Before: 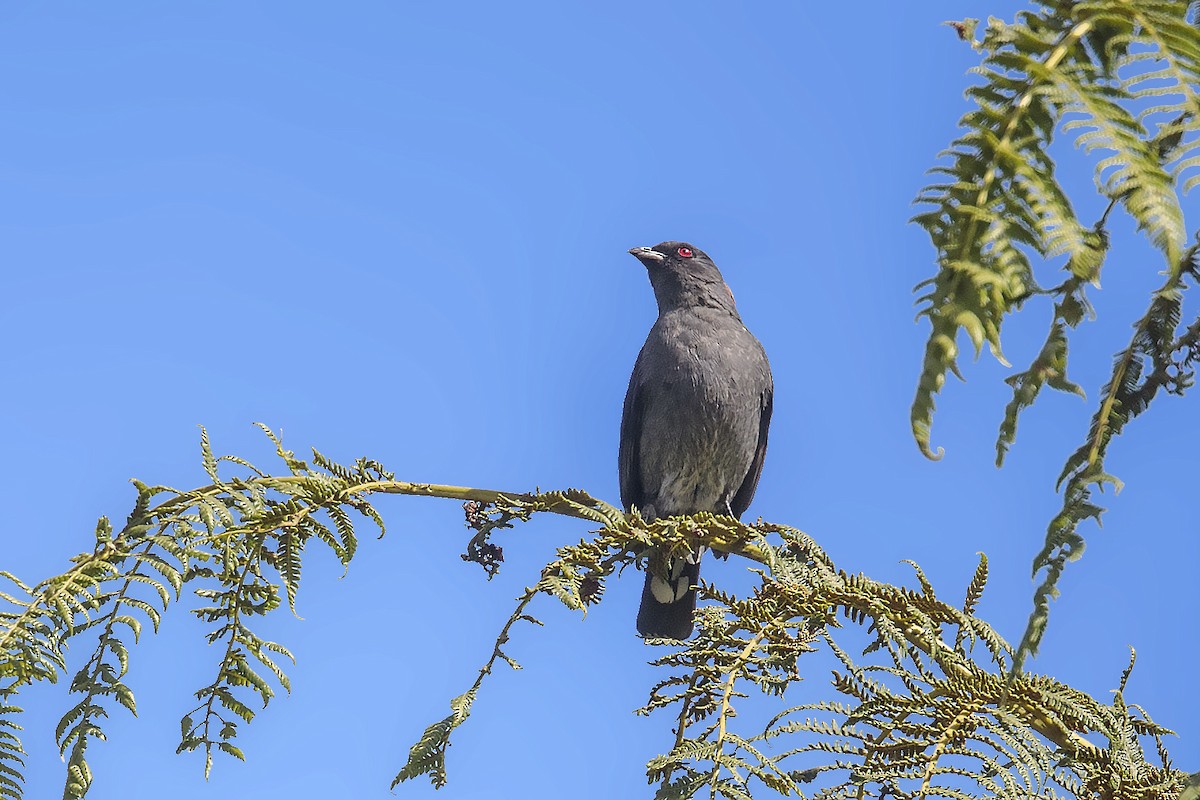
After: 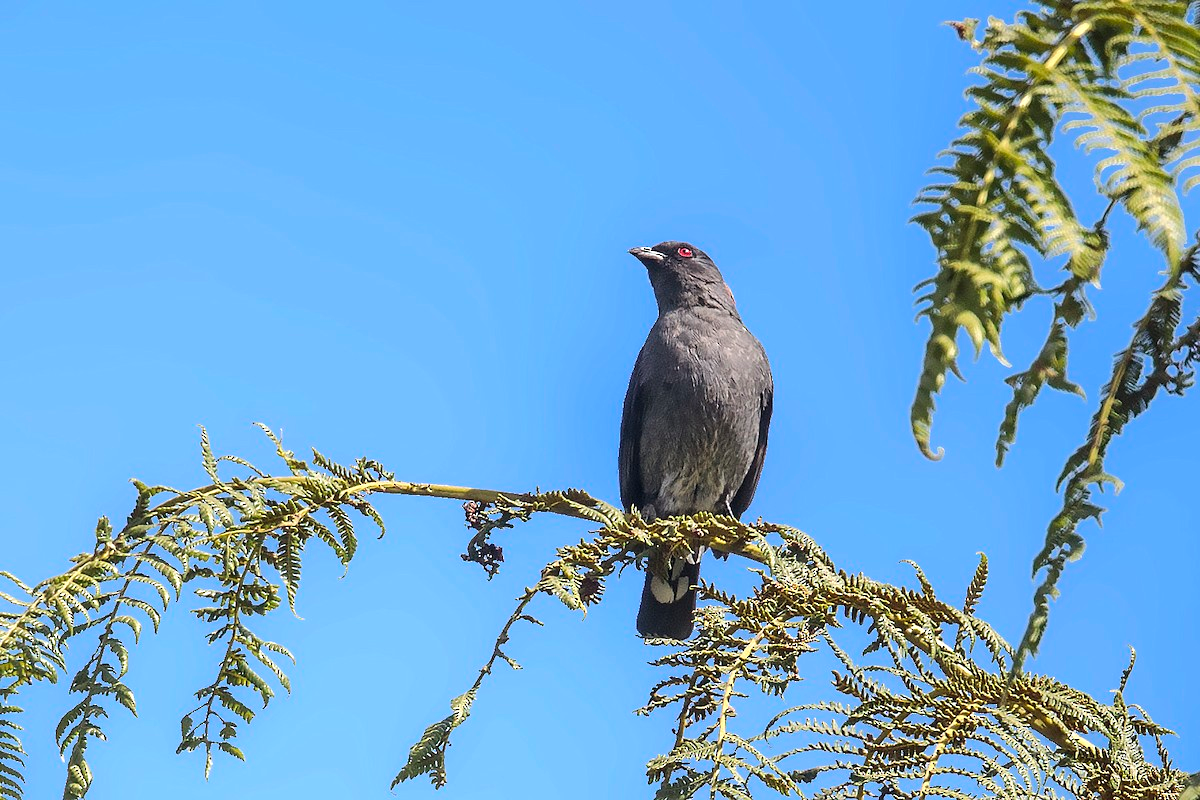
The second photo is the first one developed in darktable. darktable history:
tone equalizer: -8 EV -0.423 EV, -7 EV -0.373 EV, -6 EV -0.299 EV, -5 EV -0.21 EV, -3 EV 0.231 EV, -2 EV 0.361 EV, -1 EV 0.373 EV, +0 EV 0.429 EV, edges refinement/feathering 500, mask exposure compensation -1.57 EV, preserve details no
